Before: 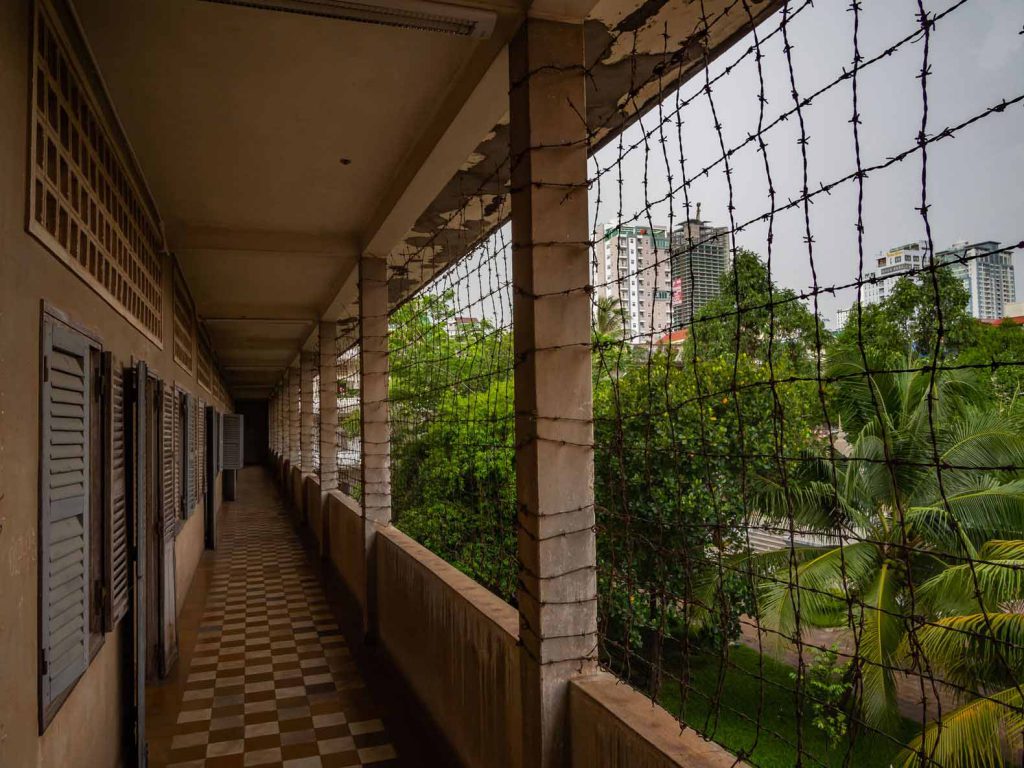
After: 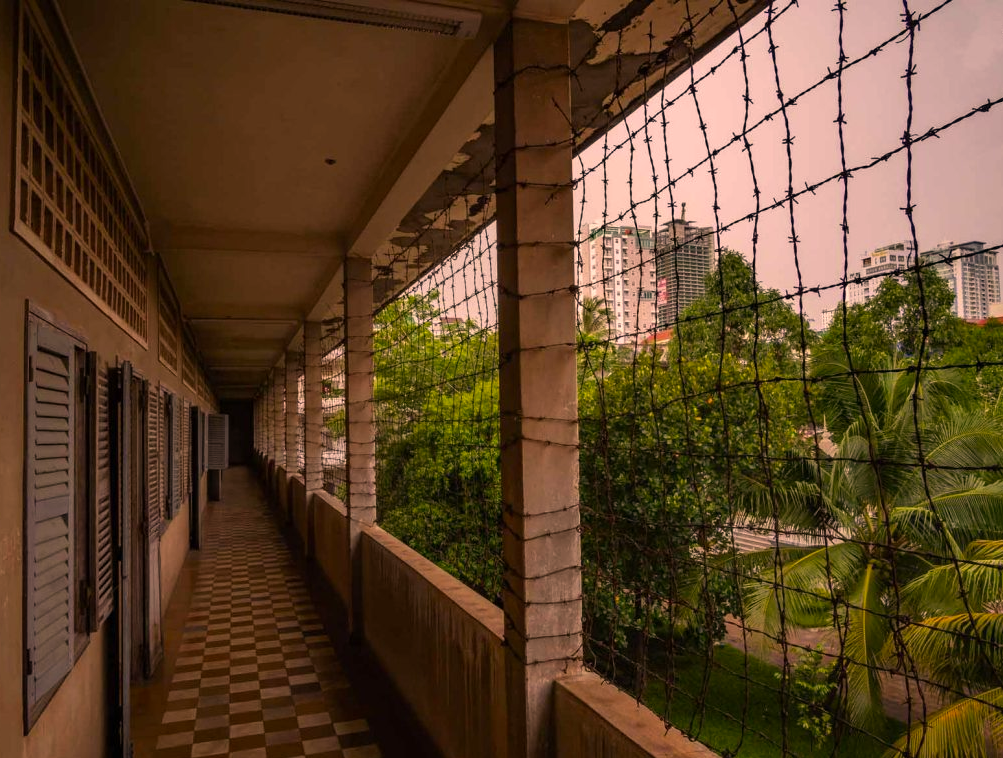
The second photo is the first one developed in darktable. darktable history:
crop and rotate: left 1.472%, right 0.553%, bottom 1.213%
color correction: highlights a* 21.31, highlights b* 19.53
